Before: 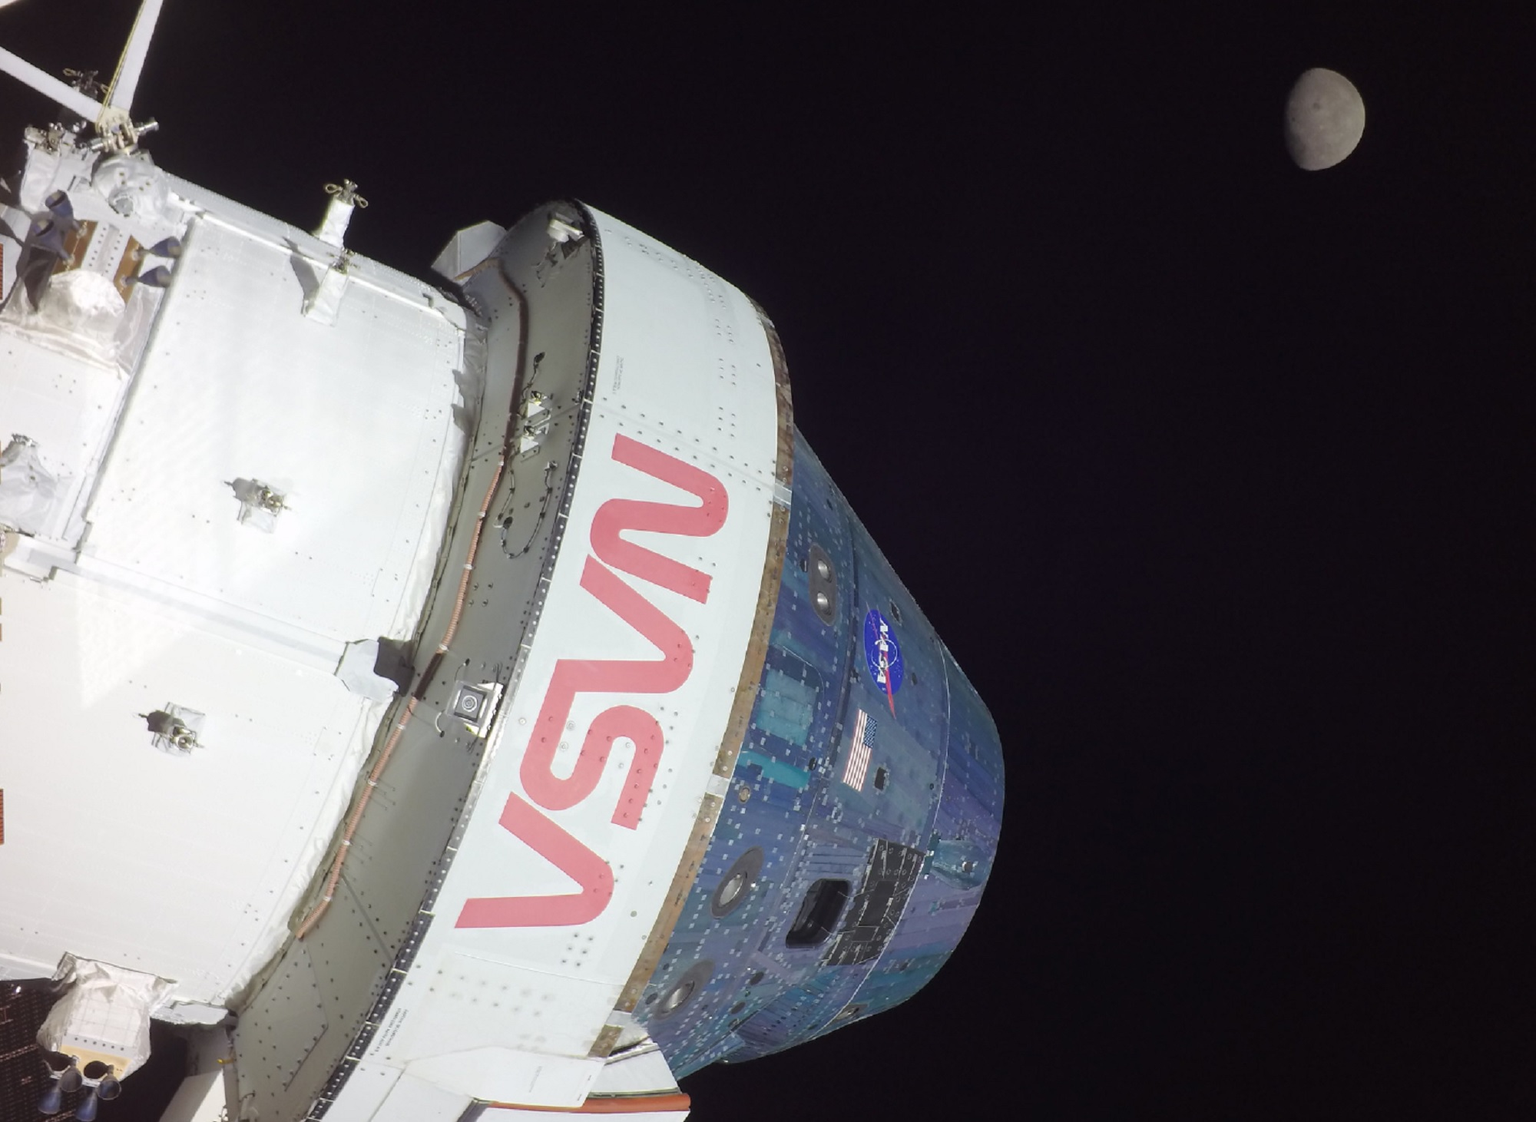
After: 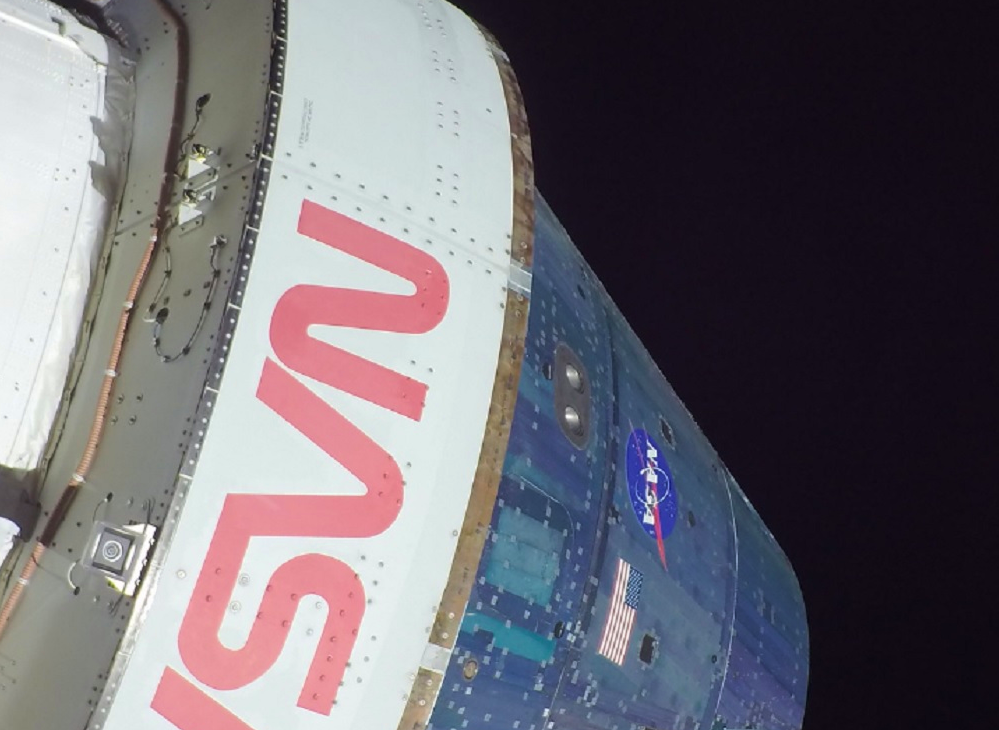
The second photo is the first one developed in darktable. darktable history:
crop: left 25%, top 25%, right 25%, bottom 25%
velvia: strength 27%
